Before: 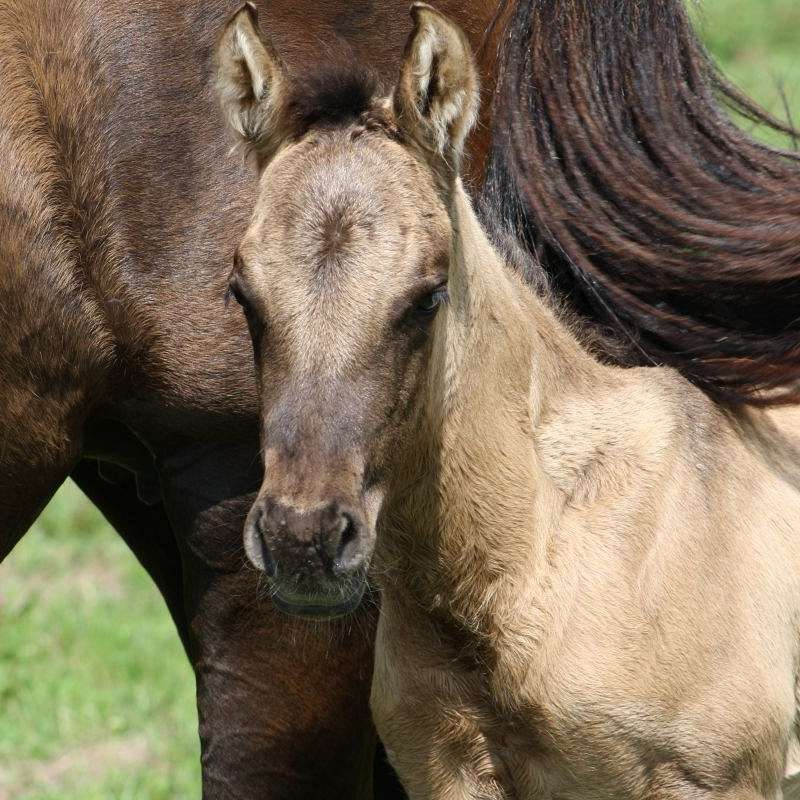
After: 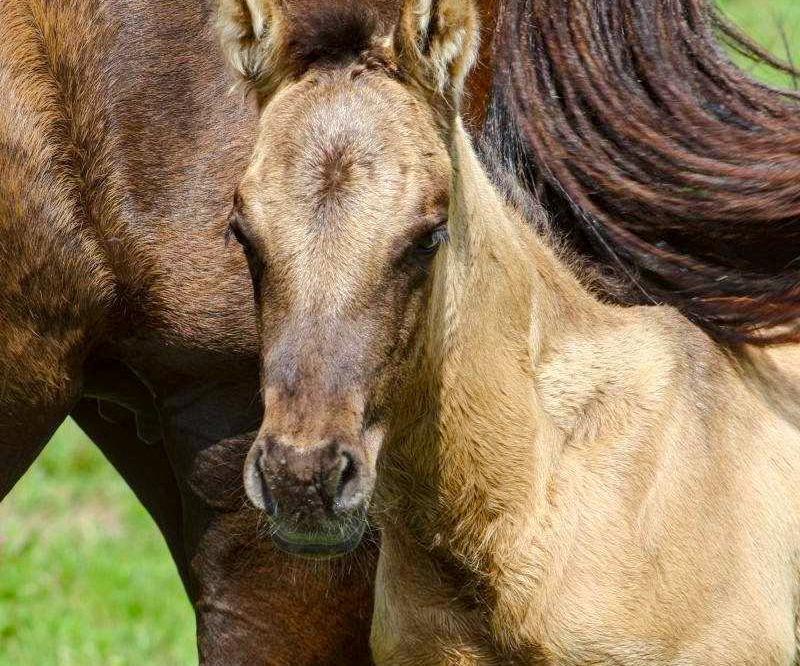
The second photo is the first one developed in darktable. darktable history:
local contrast: on, module defaults
crop: top 7.625%, bottom 8.027%
color balance rgb: perceptual saturation grading › global saturation 25%, perceptual brilliance grading › mid-tones 10%, perceptual brilliance grading › shadows 15%, global vibrance 20%
color correction: highlights a* -2.73, highlights b* -2.09, shadows a* 2.41, shadows b* 2.73
